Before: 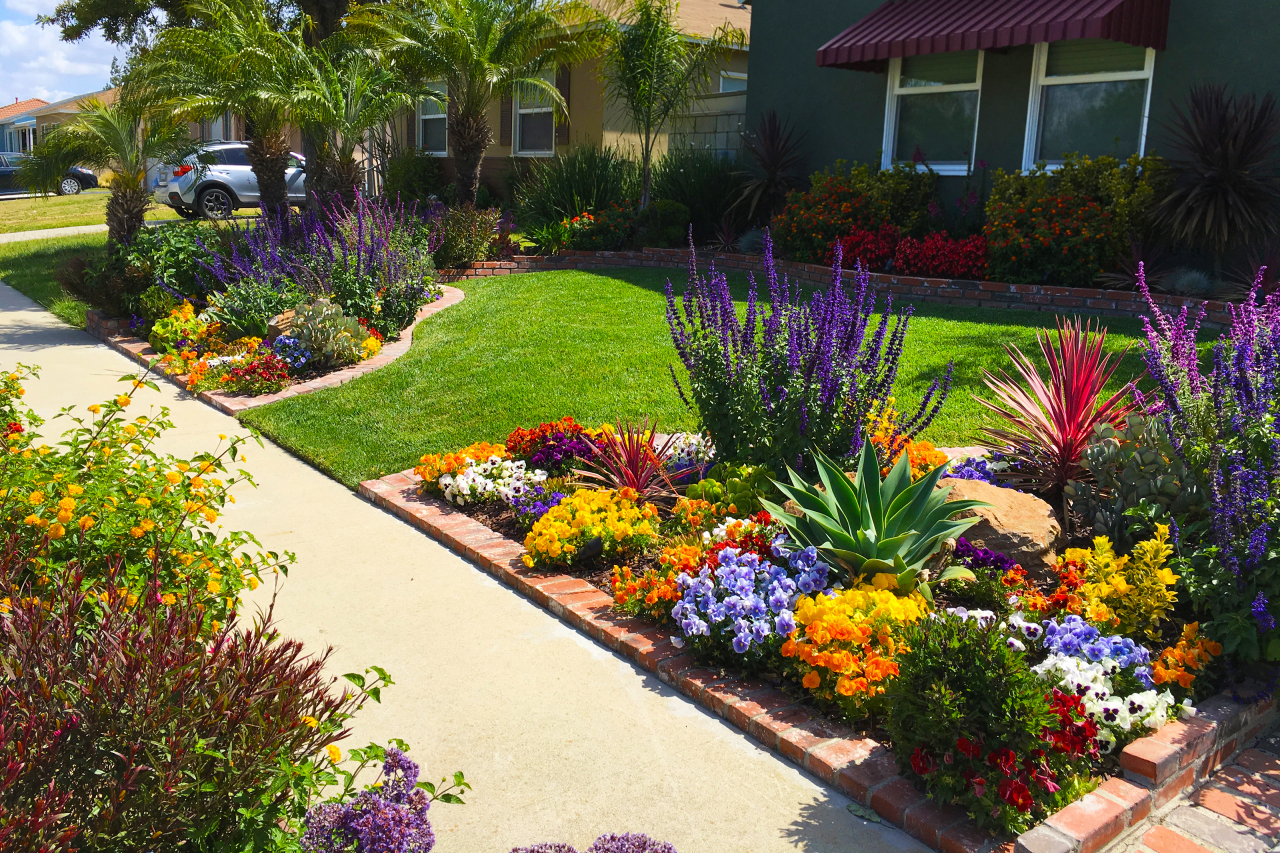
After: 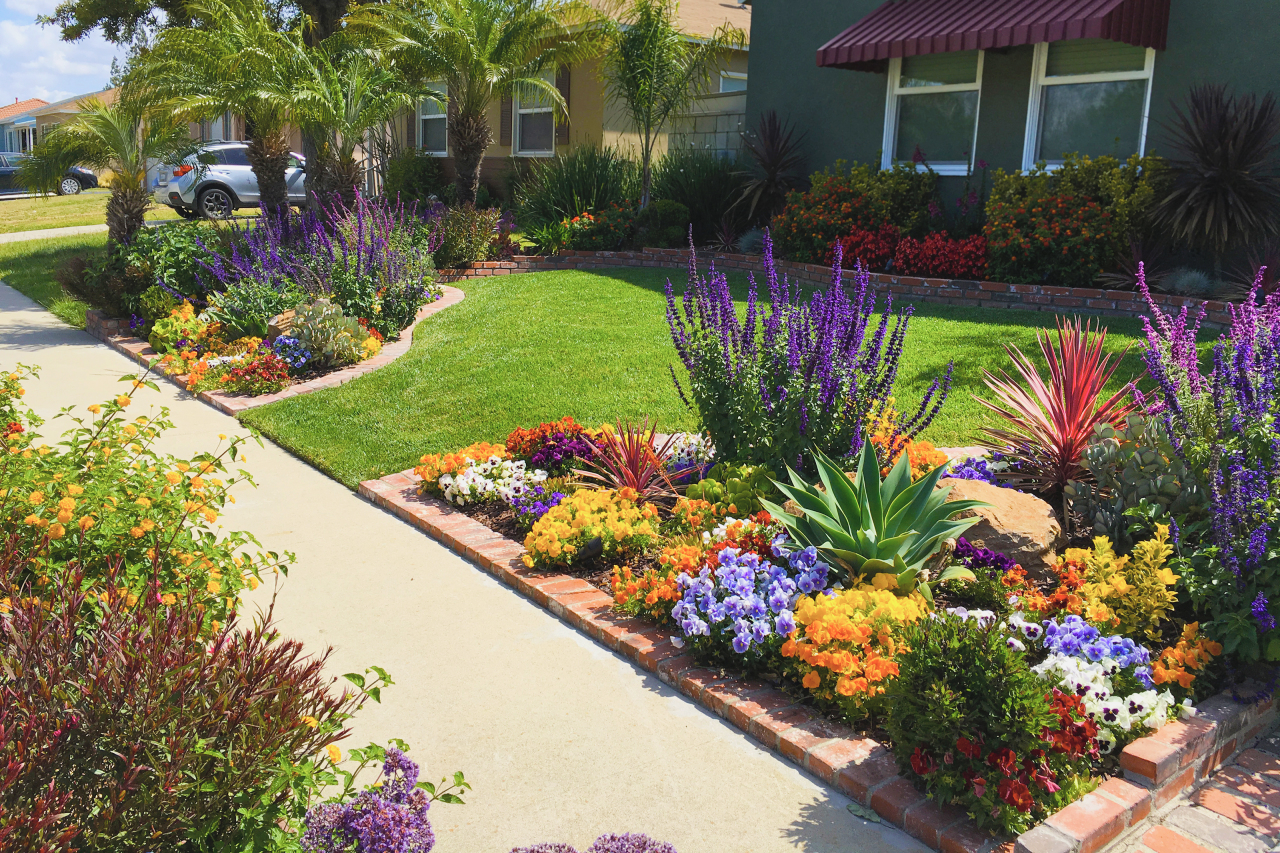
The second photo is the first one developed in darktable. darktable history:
exposure: exposure -0.25 EV, compensate highlight preservation false
contrast brightness saturation: contrast 0.067, brightness 0.175, saturation 0.406
color balance rgb: power › hue 212.2°, linear chroma grading › shadows 31.749%, linear chroma grading › global chroma -2.576%, linear chroma grading › mid-tones 3.95%, perceptual saturation grading › global saturation 0.442%
color correction: highlights b* 0.027, saturation 0.61
